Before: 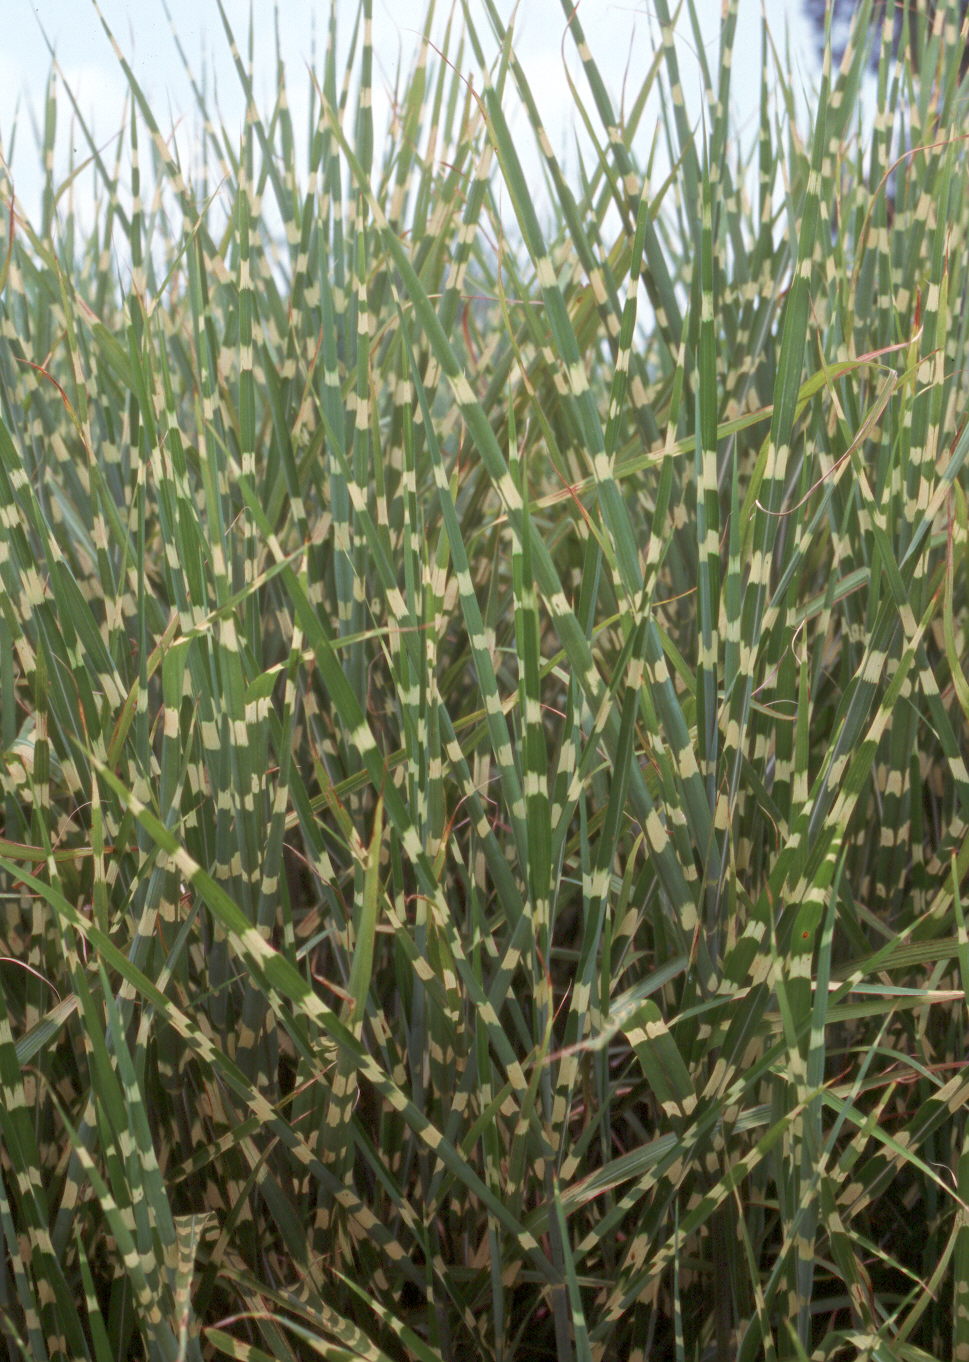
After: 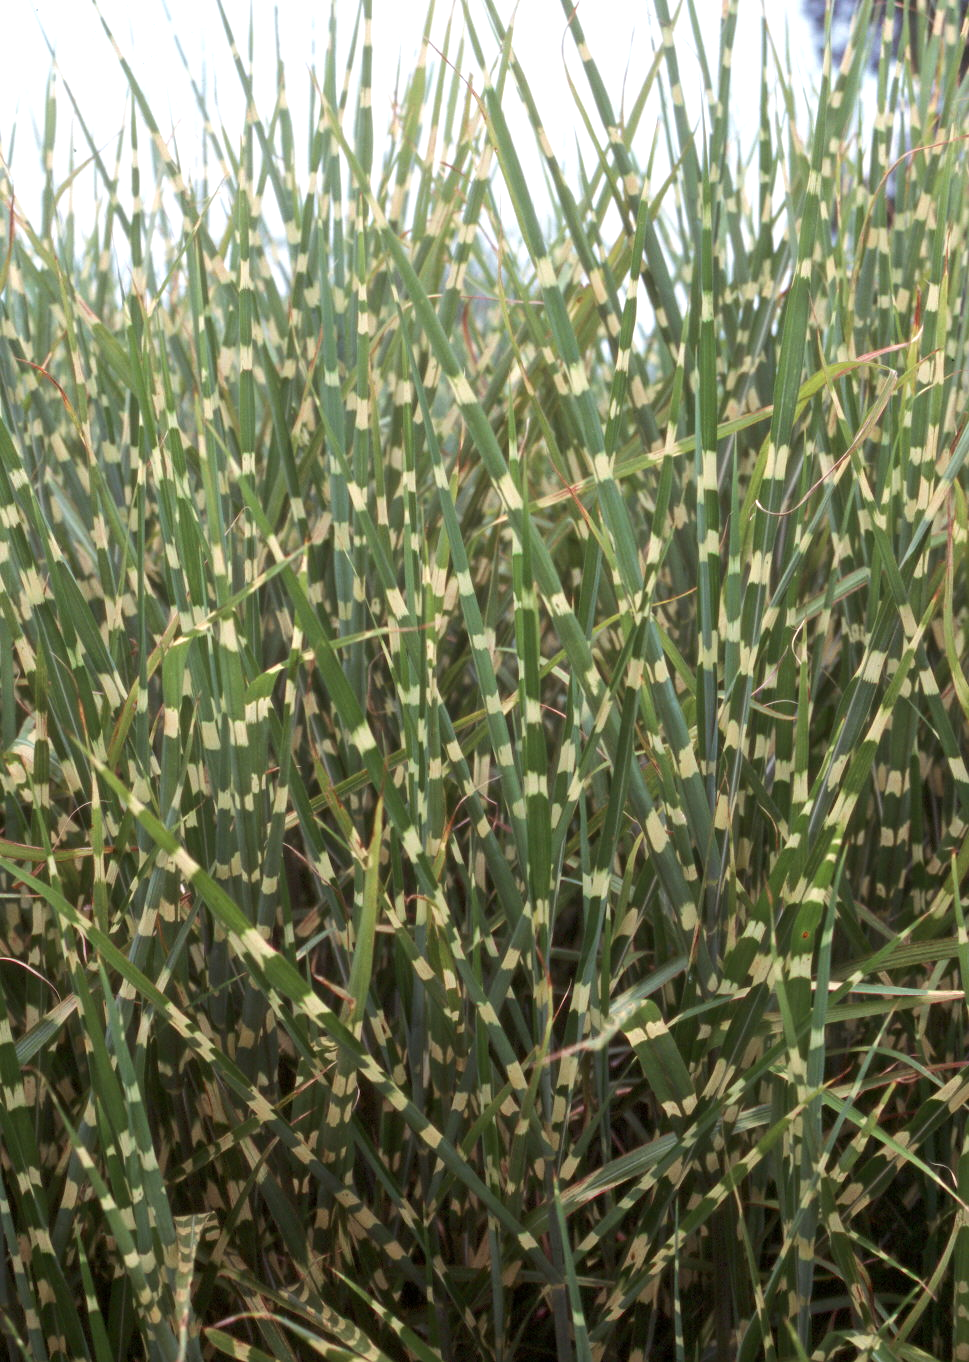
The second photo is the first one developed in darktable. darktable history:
tone equalizer: -8 EV -0.426 EV, -7 EV -0.355 EV, -6 EV -0.352 EV, -5 EV -0.228 EV, -3 EV 0.212 EV, -2 EV 0.316 EV, -1 EV 0.404 EV, +0 EV 0.427 EV, edges refinement/feathering 500, mask exposure compensation -1.57 EV, preserve details no
